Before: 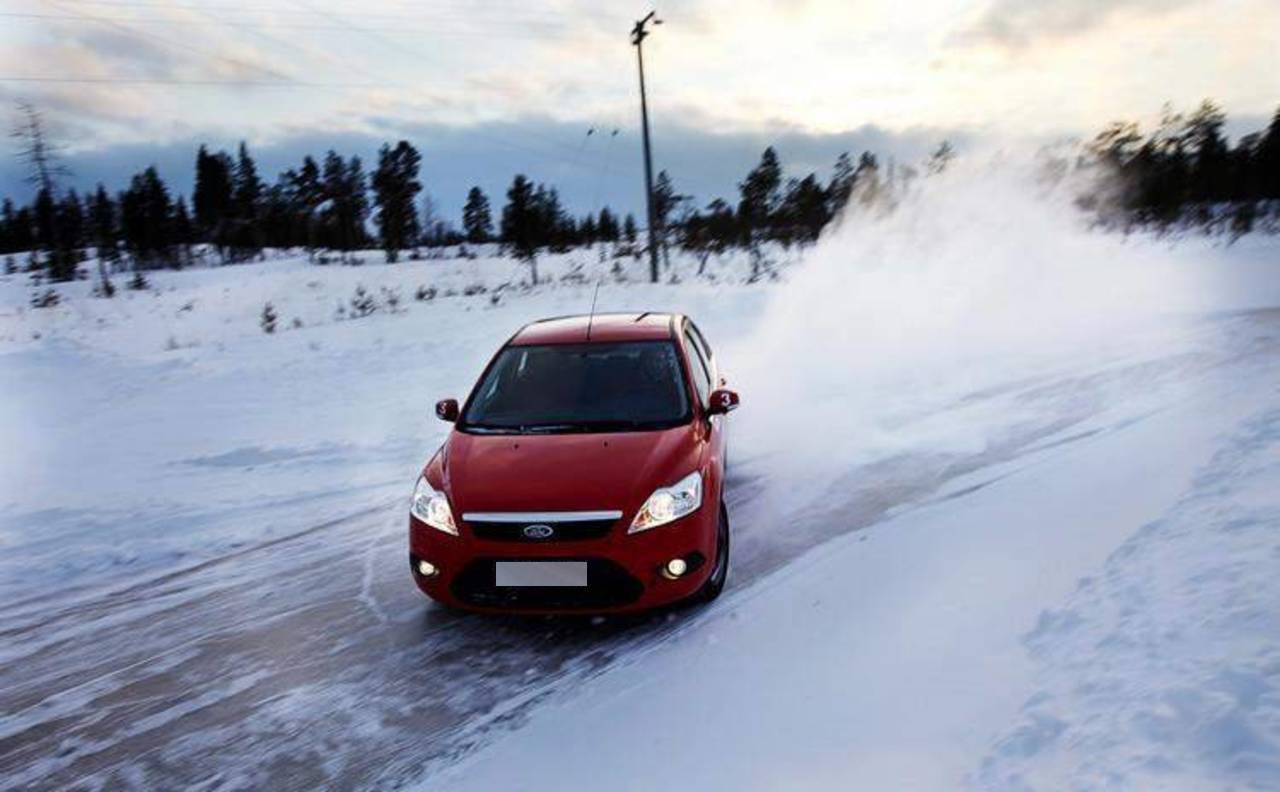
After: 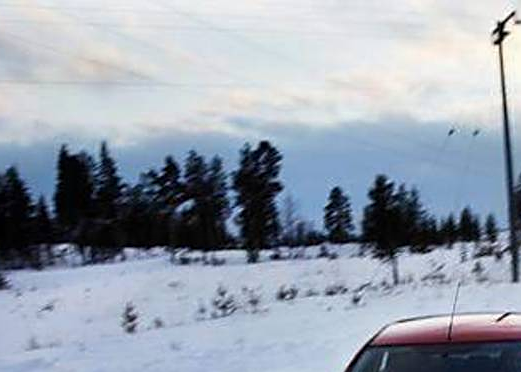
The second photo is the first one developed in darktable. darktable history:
sharpen: on, module defaults
crop and rotate: left 10.932%, top 0.095%, right 48.326%, bottom 52.91%
contrast equalizer: y [[0.5, 0.5, 0.478, 0.5, 0.5, 0.5], [0.5 ×6], [0.5 ×6], [0 ×6], [0 ×6]]
